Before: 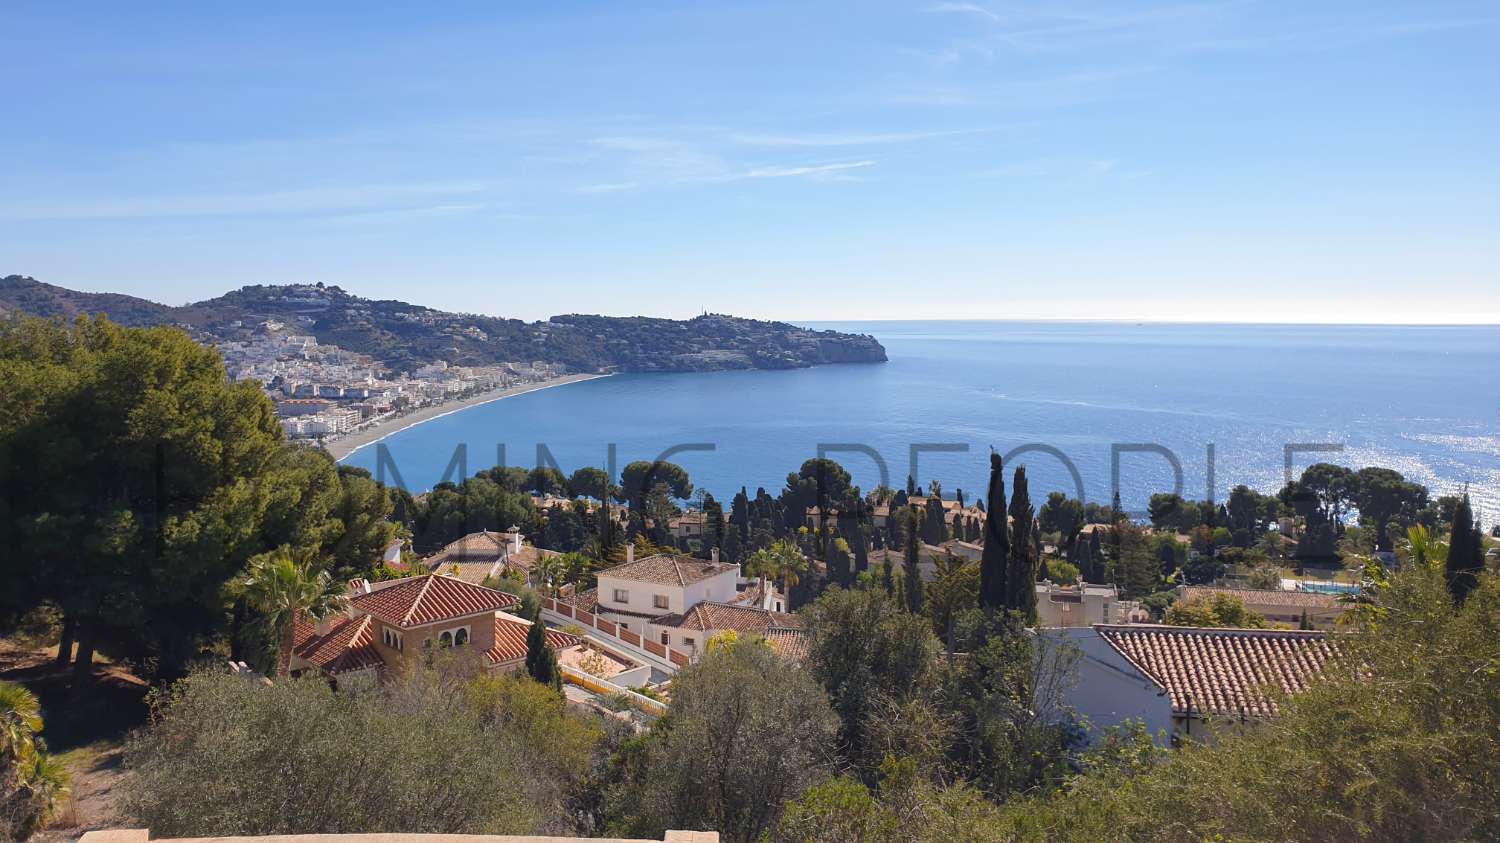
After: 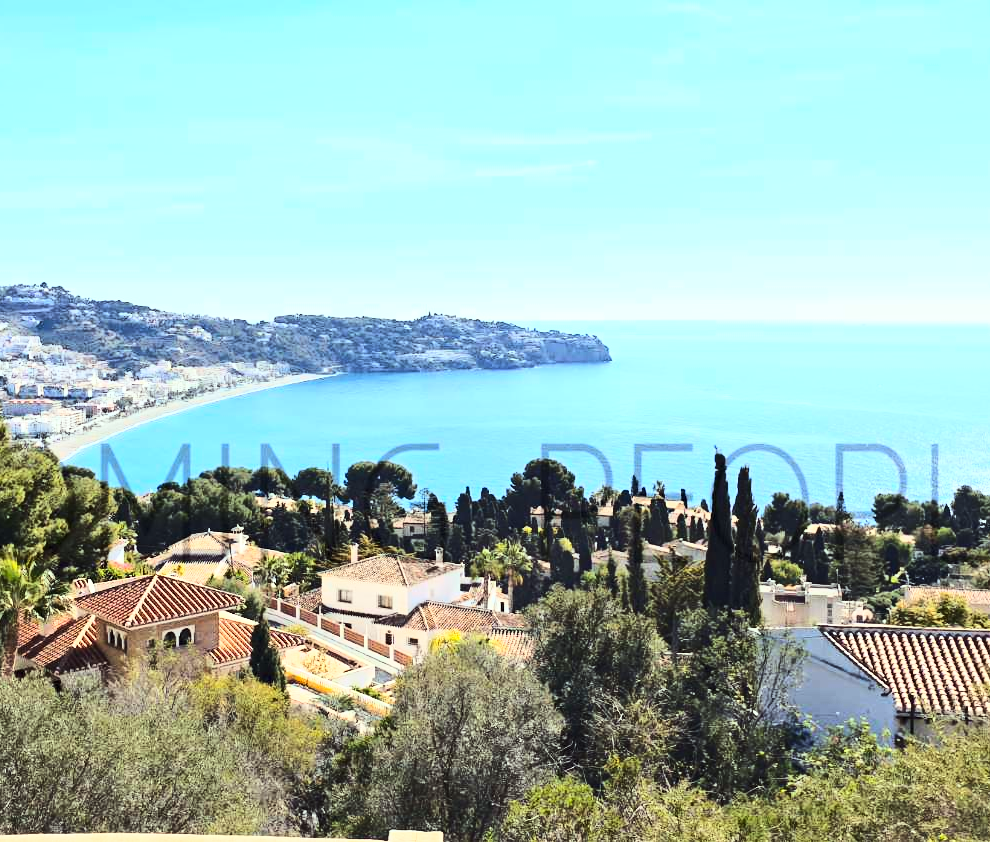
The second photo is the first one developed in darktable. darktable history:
rotate and perspective: automatic cropping original format, crop left 0, crop top 0
contrast equalizer: y [[0.5, 0.5, 0.544, 0.569, 0.5, 0.5], [0.5 ×6], [0.5 ×6], [0 ×6], [0 ×6]]
crop and rotate: left 18.442%, right 15.508%
color correction: highlights a* -8, highlights b* 3.1
base curve: curves: ch0 [(0, 0) (0.028, 0.03) (0.121, 0.232) (0.46, 0.748) (0.859, 0.968) (1, 1)]
tone equalizer: -8 EV -0.417 EV, -7 EV -0.389 EV, -6 EV -0.333 EV, -5 EV -0.222 EV, -3 EV 0.222 EV, -2 EV 0.333 EV, -1 EV 0.389 EV, +0 EV 0.417 EV, edges refinement/feathering 500, mask exposure compensation -1.57 EV, preserve details no
contrast brightness saturation: contrast 0.2, brightness 0.15, saturation 0.14
